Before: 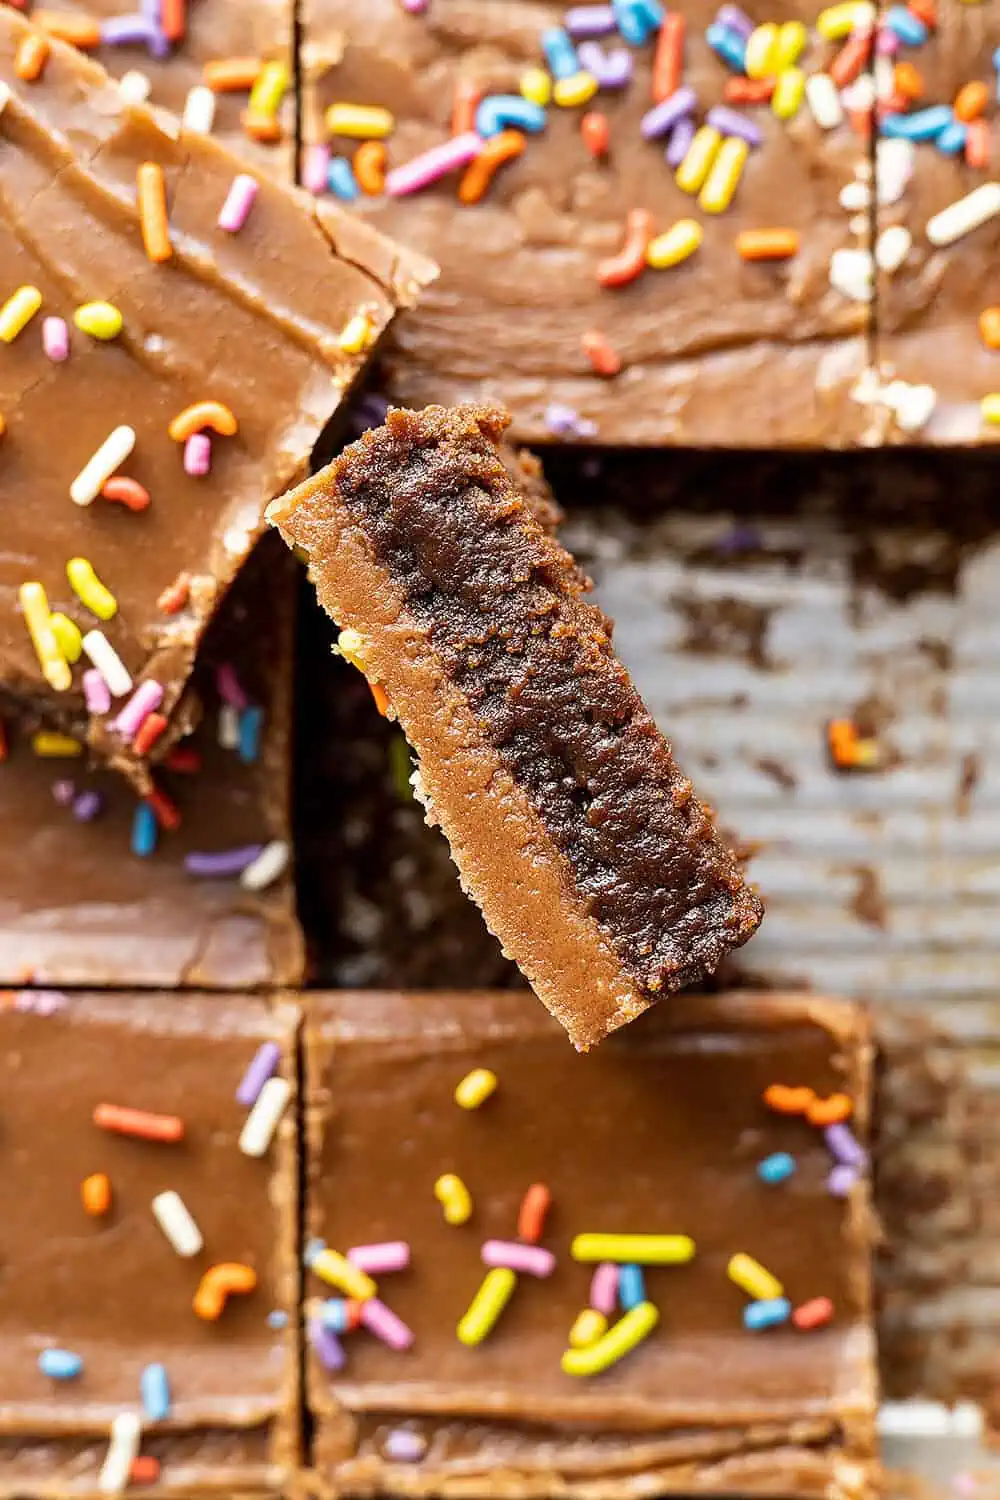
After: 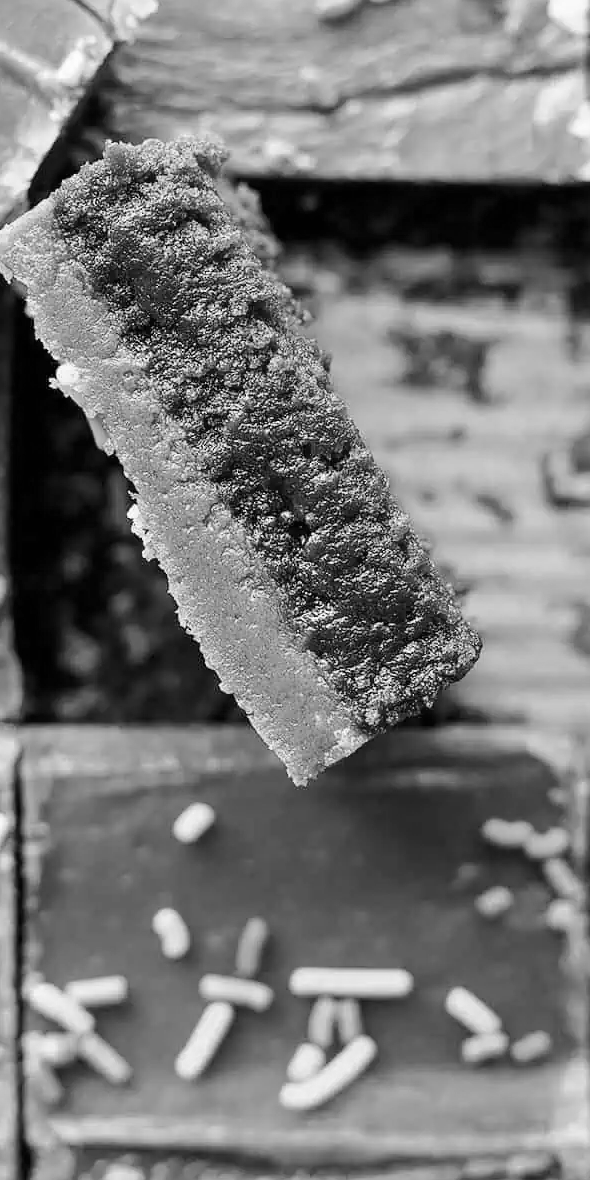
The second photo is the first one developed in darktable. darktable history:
monochrome: a 32, b 64, size 2.3
color balance rgb: perceptual saturation grading › global saturation 25%, perceptual brilliance grading › mid-tones 10%, perceptual brilliance grading › shadows 15%, global vibrance 20%
crop and rotate: left 28.256%, top 17.734%, right 12.656%, bottom 3.573%
